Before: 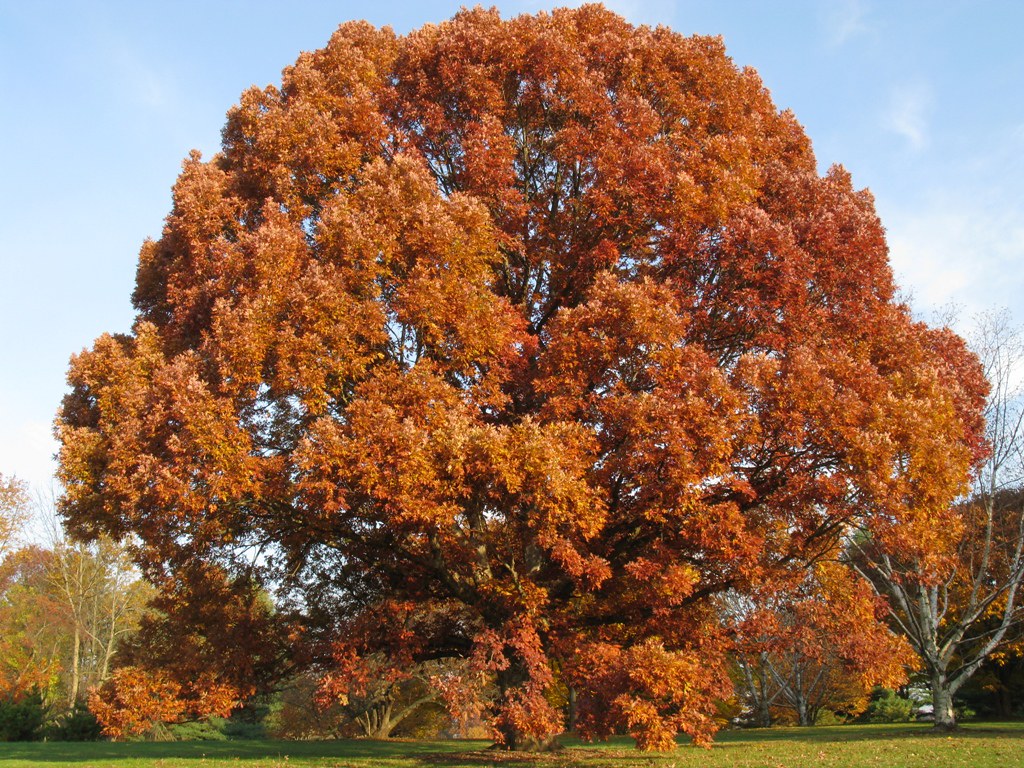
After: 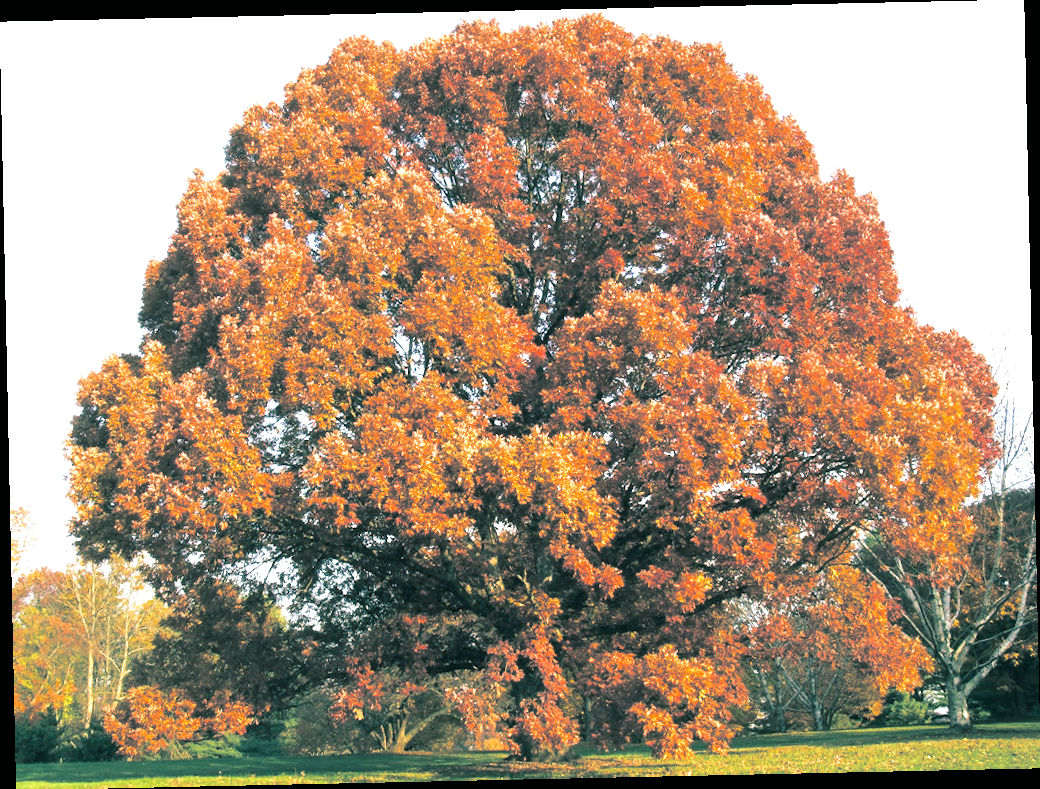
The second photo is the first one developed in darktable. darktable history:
split-toning: shadows › hue 186.43°, highlights › hue 49.29°, compress 30.29%
exposure: black level correction 0, exposure 1 EV, compensate exposure bias true, compensate highlight preservation false
rotate and perspective: rotation -1.24°, automatic cropping off
